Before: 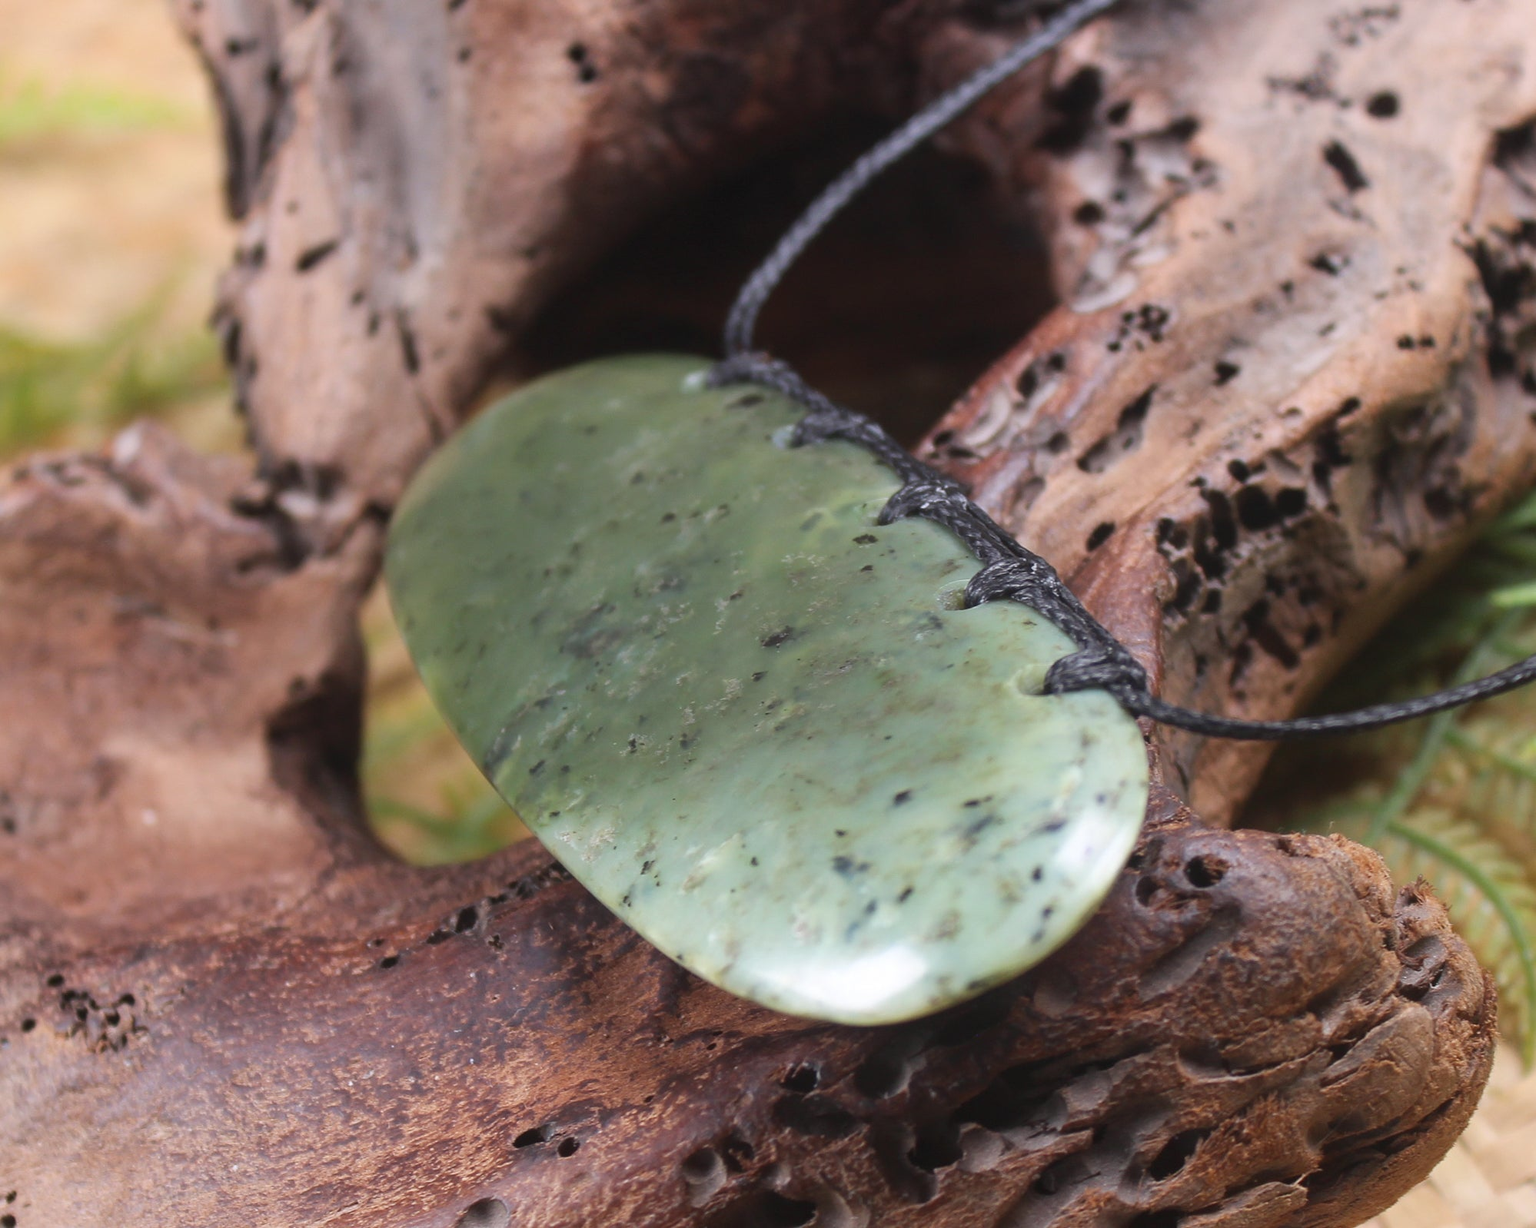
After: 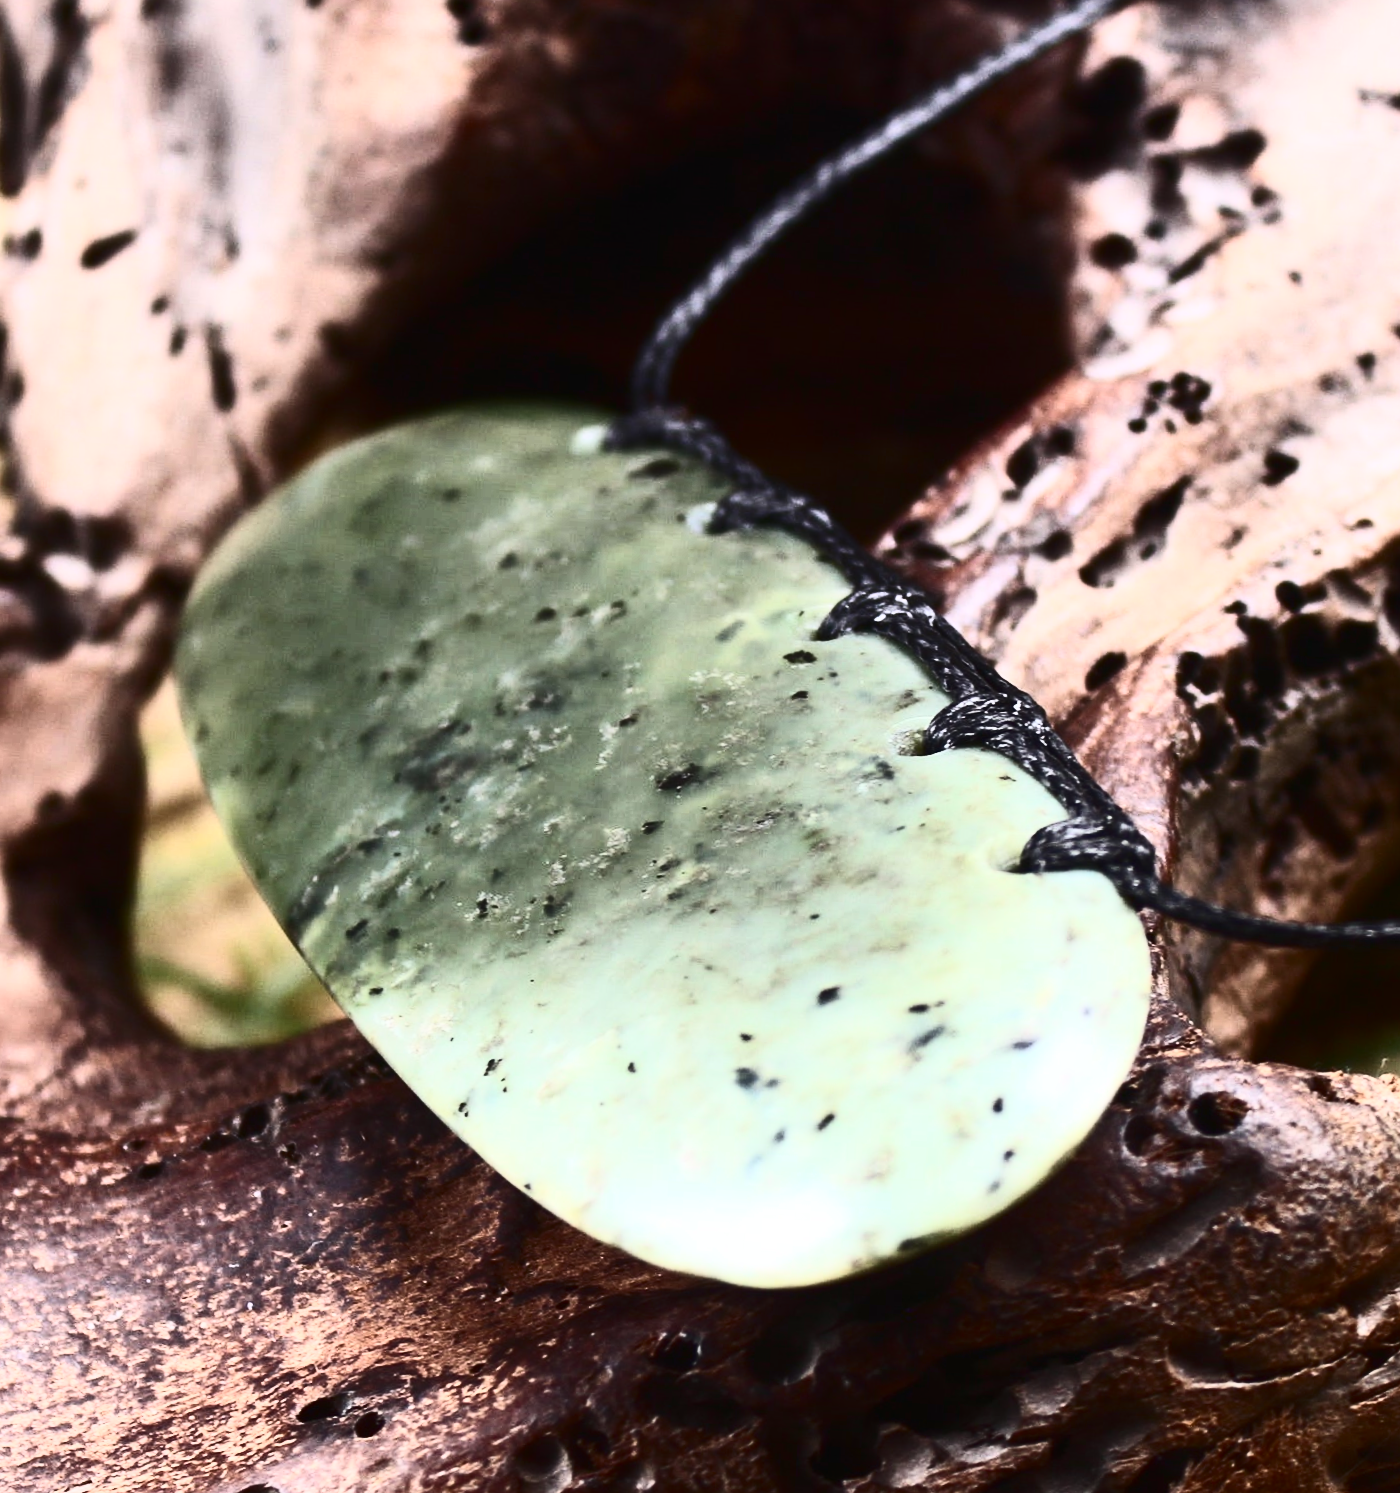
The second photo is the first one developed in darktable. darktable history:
contrast brightness saturation: contrast 0.93, brightness 0.2
crop and rotate: angle -3.27°, left 14.277%, top 0.028%, right 10.766%, bottom 0.028%
